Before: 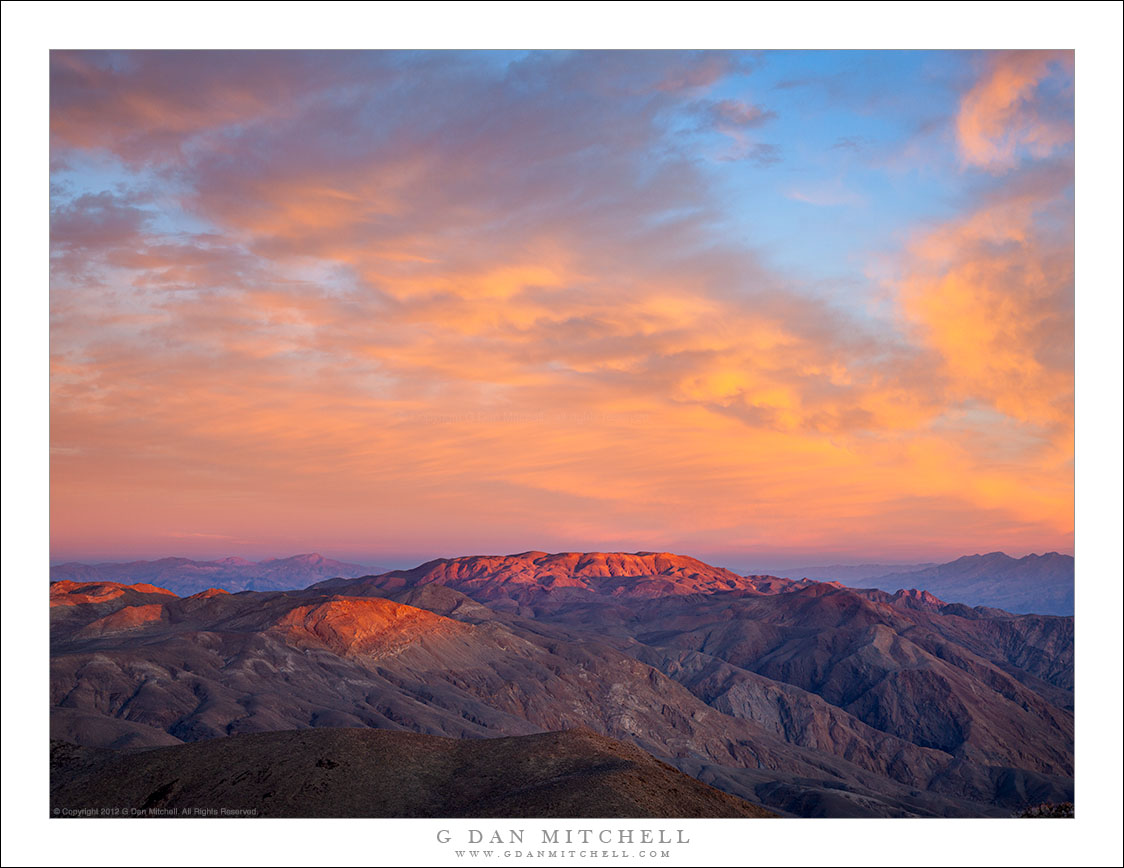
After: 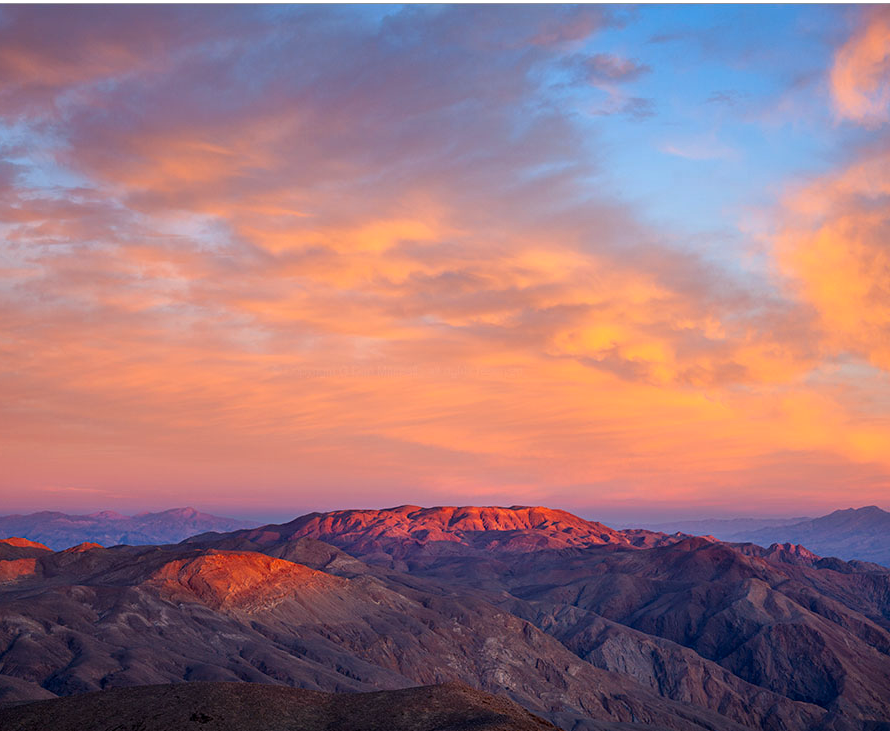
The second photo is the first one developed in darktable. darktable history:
color balance: gamma [0.9, 0.988, 0.975, 1.025], gain [1.05, 1, 1, 1]
crop: left 11.225%, top 5.381%, right 9.565%, bottom 10.314%
